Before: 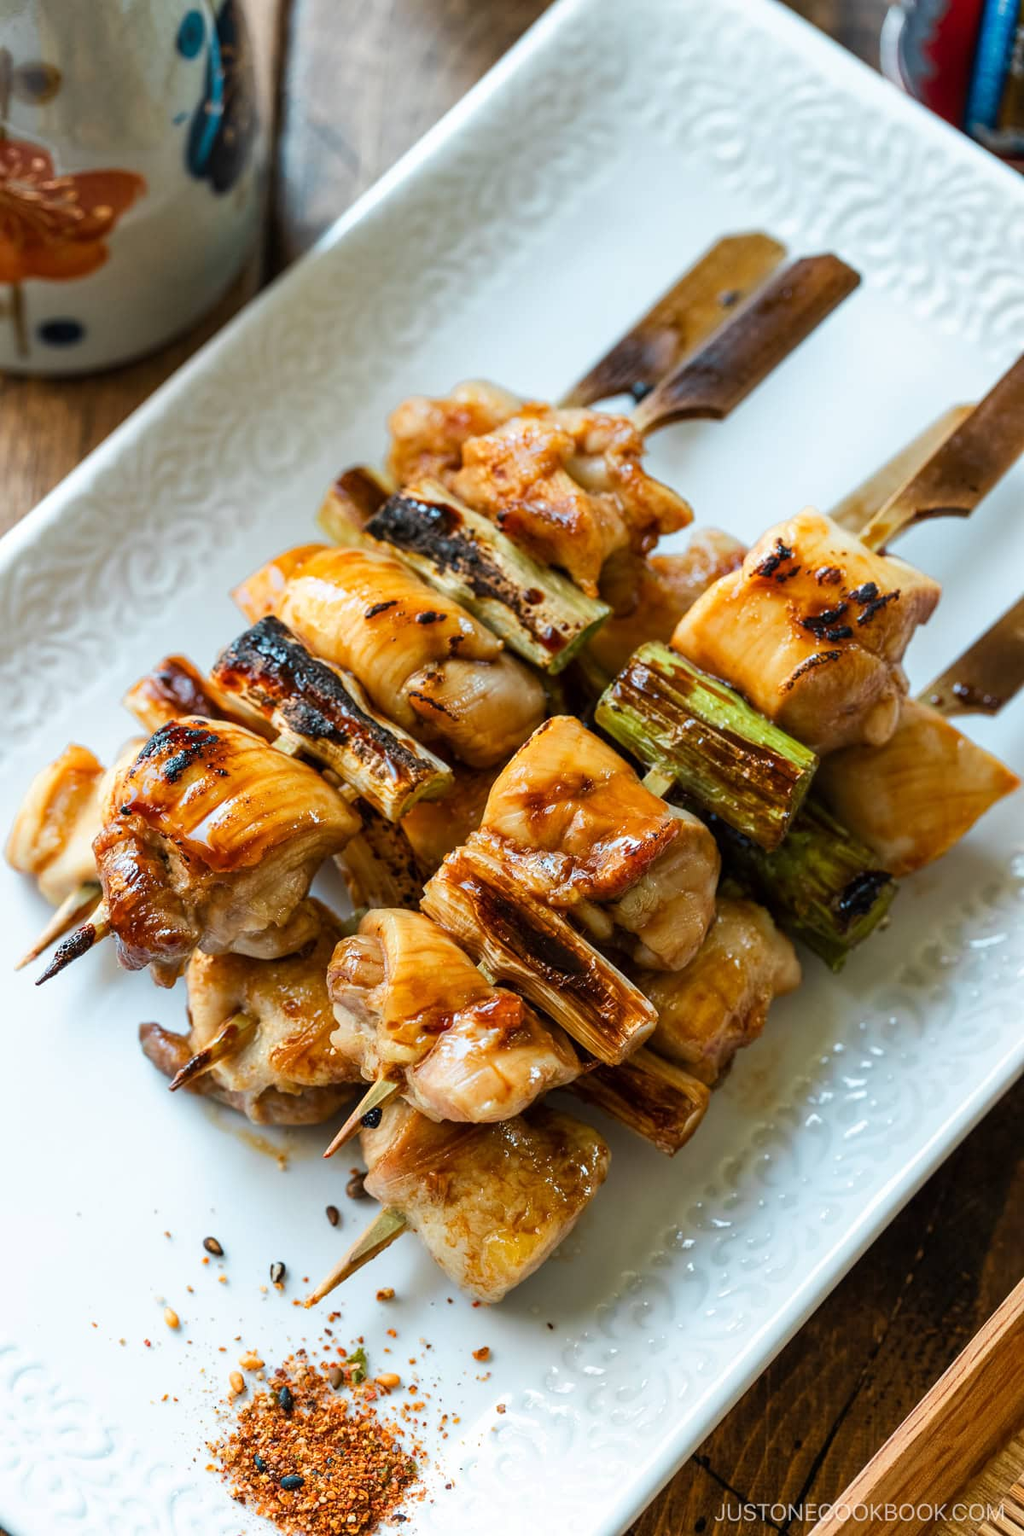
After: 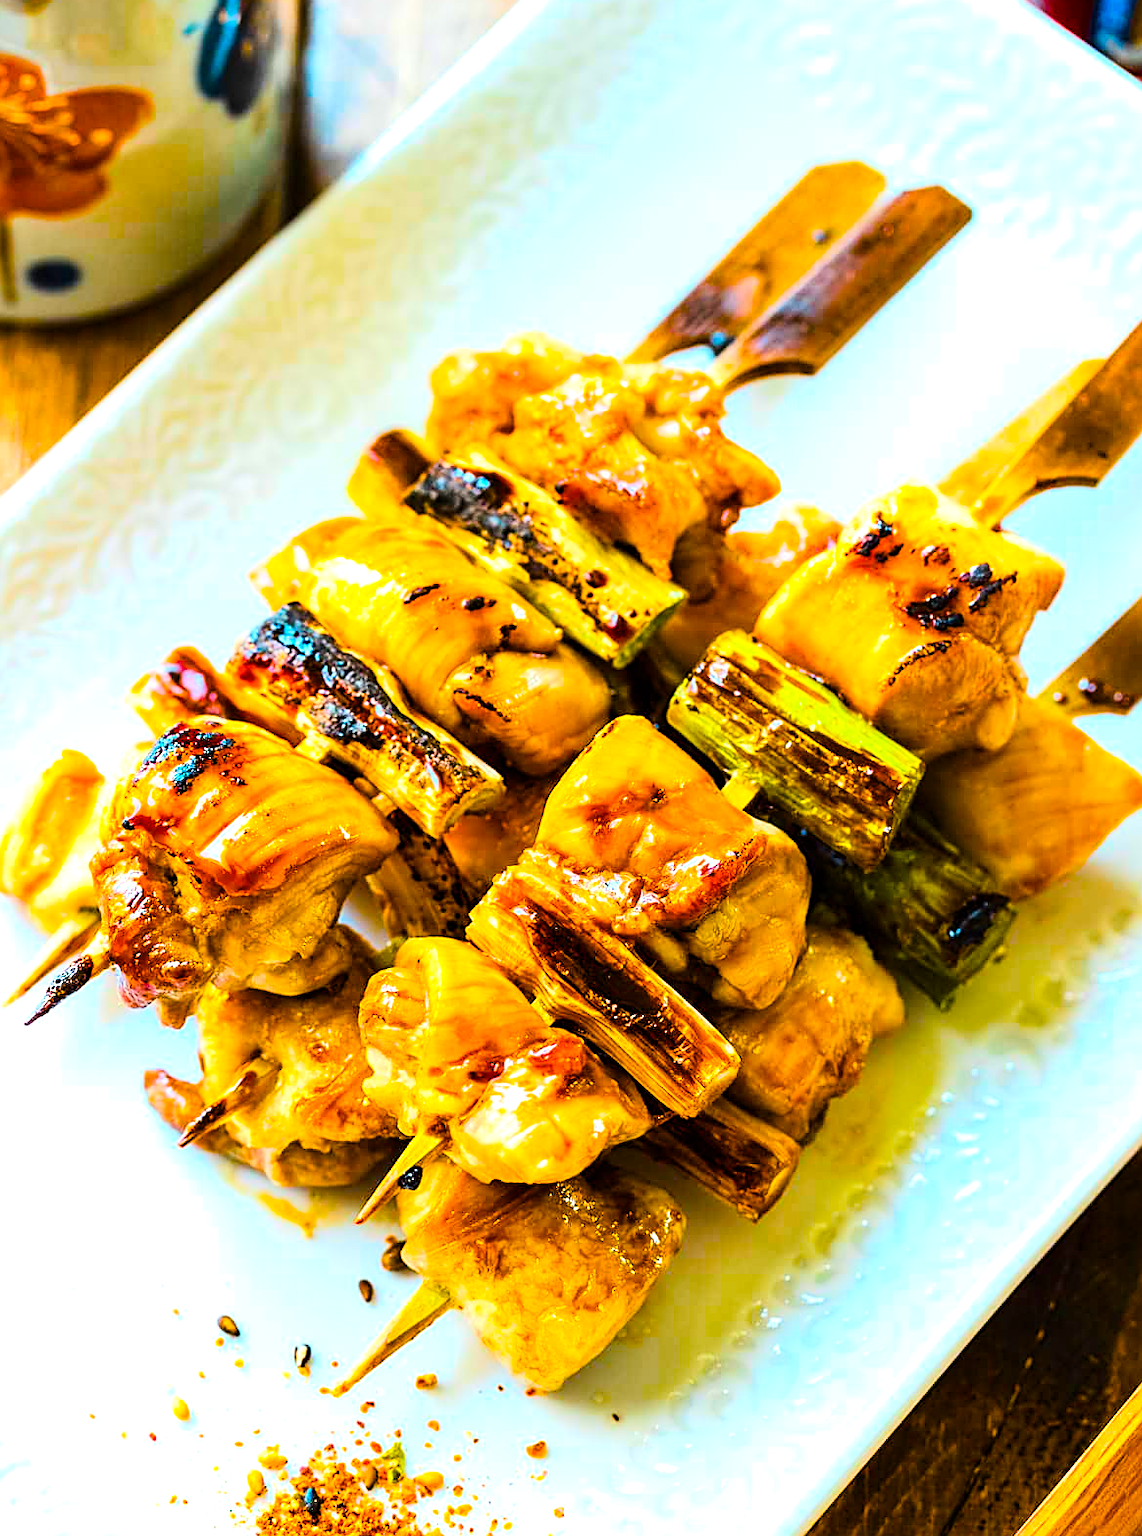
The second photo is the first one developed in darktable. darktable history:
tone equalizer: -7 EV 0.164 EV, -6 EV 0.601 EV, -5 EV 1.16 EV, -4 EV 1.33 EV, -3 EV 1.16 EV, -2 EV 0.6 EV, -1 EV 0.147 EV, edges refinement/feathering 500, mask exposure compensation -1.57 EV, preserve details no
sharpen: on, module defaults
color balance rgb: power › hue 62.07°, perceptual saturation grading › global saturation 64.967%, perceptual saturation grading › highlights 59.194%, perceptual saturation grading › mid-tones 49.415%, perceptual saturation grading › shadows 50.214%, perceptual brilliance grading › global brilliance 10.138%, global vibrance 15.609%
crop: left 1.473%, top 6.087%, right 1.431%, bottom 6.912%
